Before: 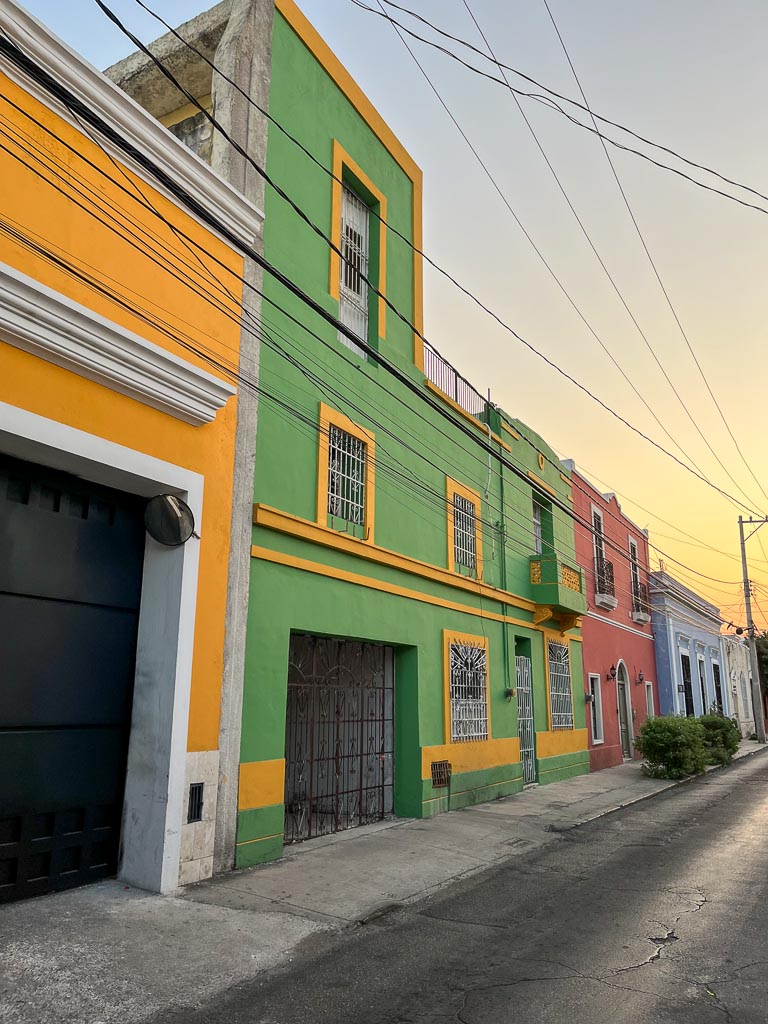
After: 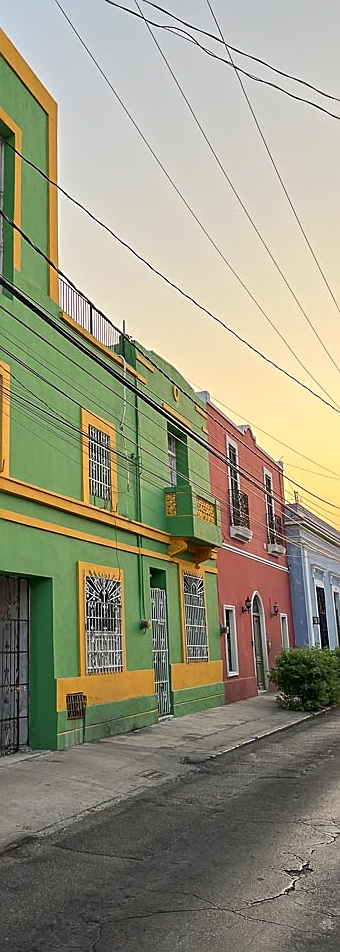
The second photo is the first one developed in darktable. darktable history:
crop: left 47.628%, top 6.643%, right 7.874%
sharpen: on, module defaults
